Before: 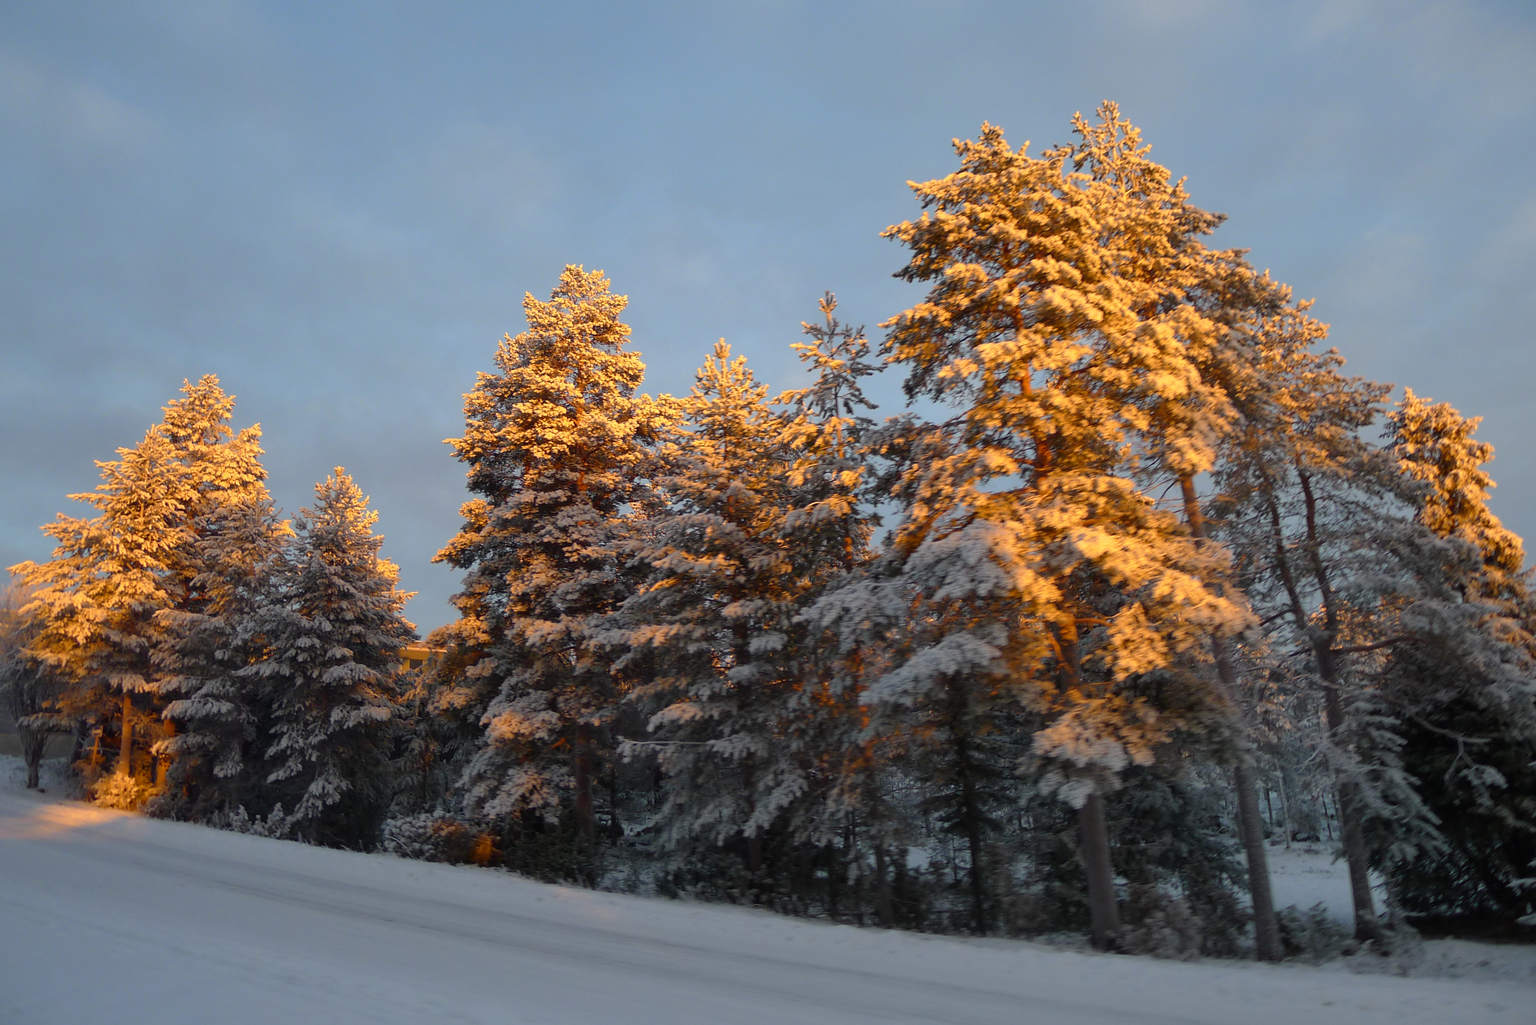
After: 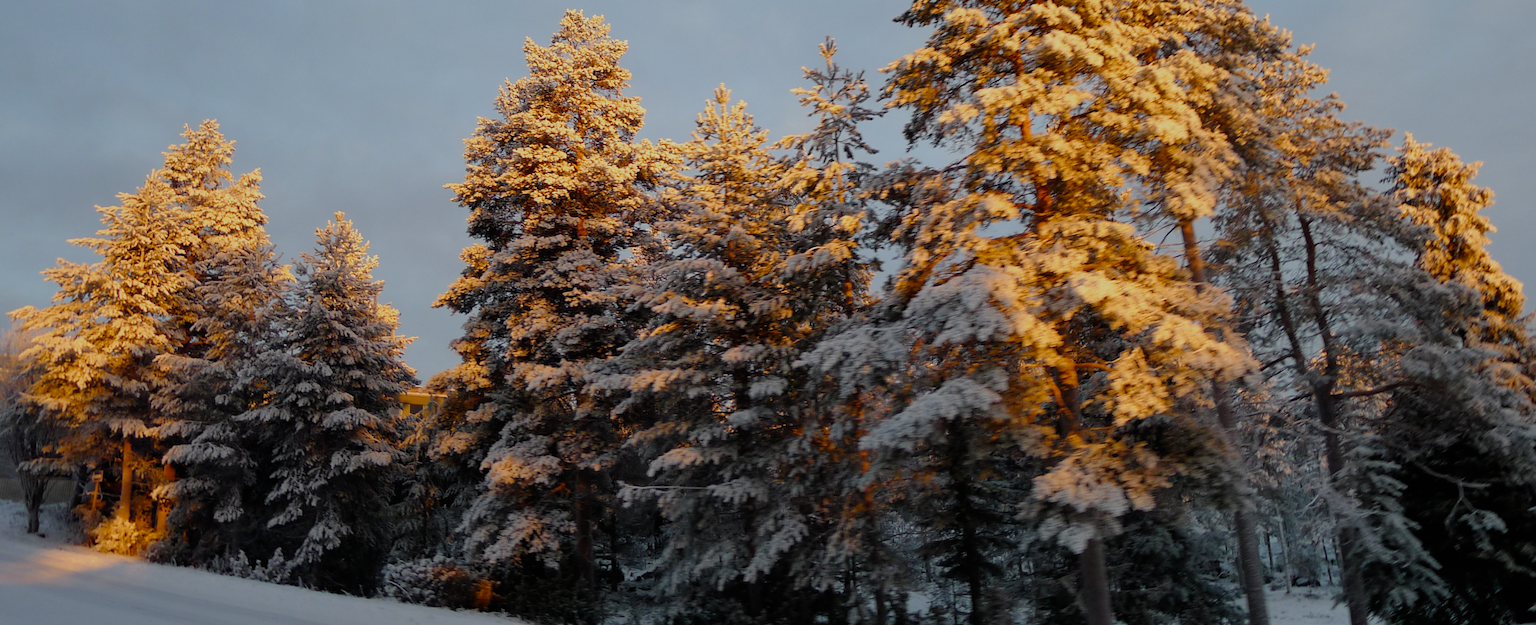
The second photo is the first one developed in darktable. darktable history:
crop and rotate: top 24.95%, bottom 14.009%
filmic rgb: black relative exposure -7.65 EV, white relative exposure 4.56 EV, hardness 3.61, preserve chrominance no, color science v5 (2021)
